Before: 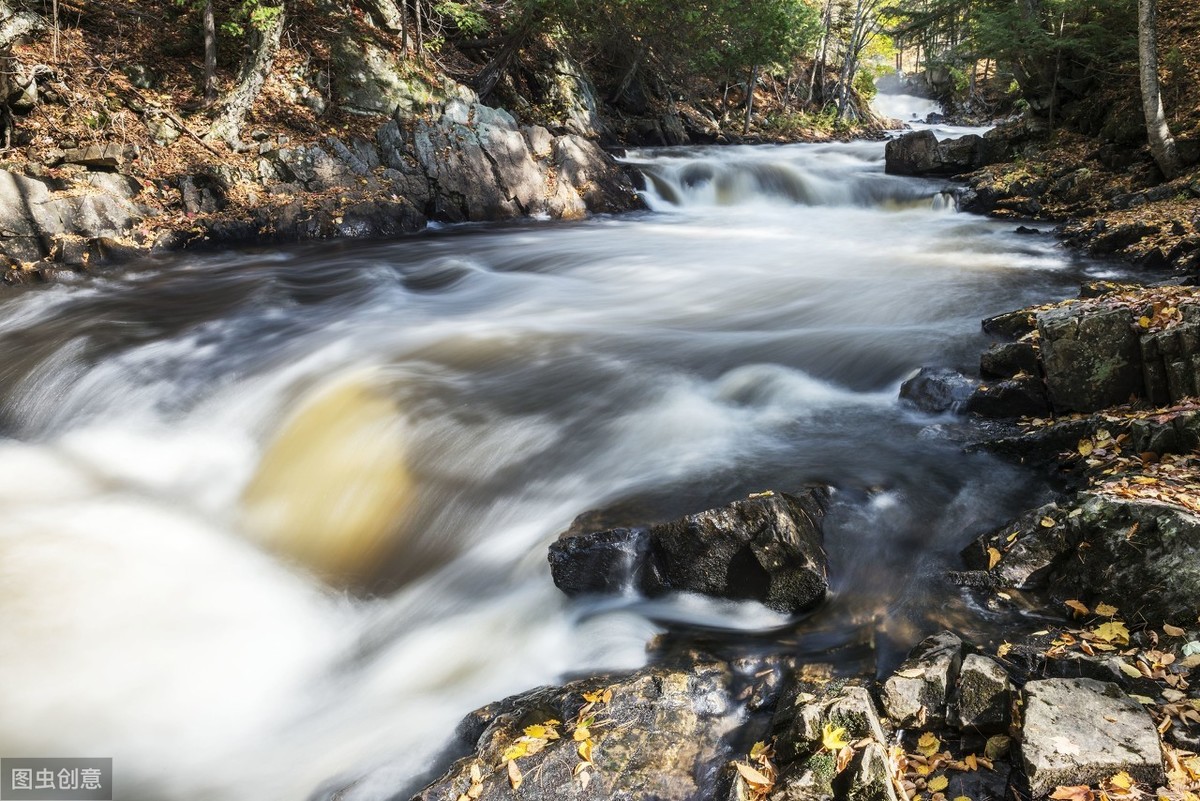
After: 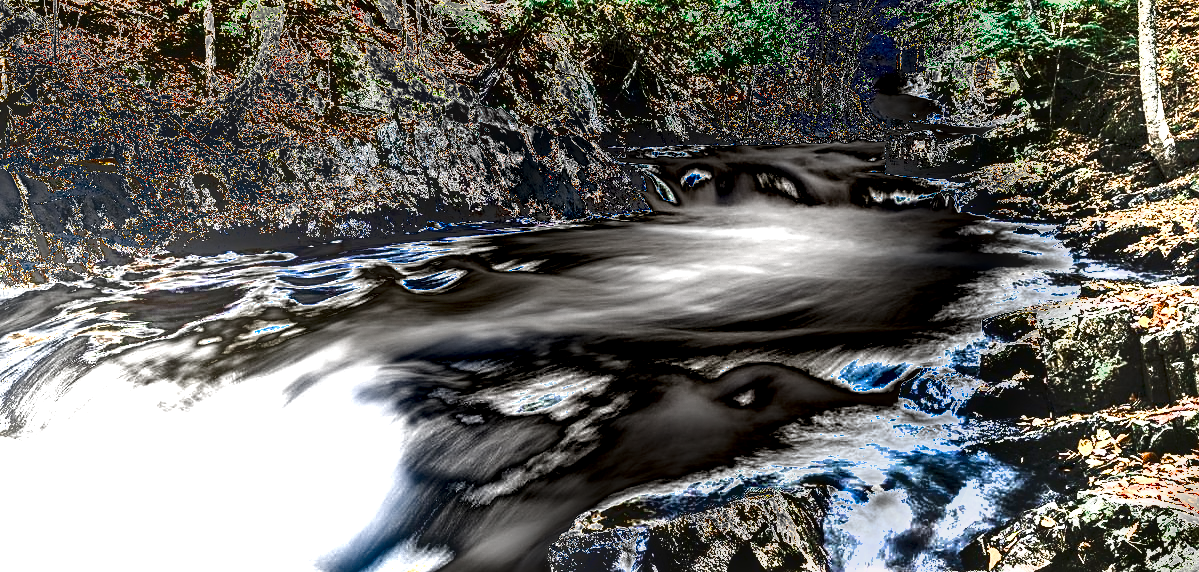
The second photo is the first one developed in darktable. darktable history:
crop: bottom 28.576%
local contrast: on, module defaults
color zones: curves: ch0 [(0, 0.5) (0.125, 0.4) (0.25, 0.5) (0.375, 0.4) (0.5, 0.4) (0.625, 0.35) (0.75, 0.35) (0.875, 0.5)]; ch1 [(0, 0.35) (0.125, 0.45) (0.25, 0.35) (0.375, 0.35) (0.5, 0.35) (0.625, 0.35) (0.75, 0.45) (0.875, 0.35)]; ch2 [(0, 0.6) (0.125, 0.5) (0.25, 0.5) (0.375, 0.6) (0.5, 0.6) (0.625, 0.5) (0.75, 0.5) (0.875, 0.5)]
shadows and highlights: radius 100.41, shadows 50.55, highlights -64.36, highlights color adjustment 49.82%, soften with gaussian
sharpen: on, module defaults
contrast equalizer: y [[0.526, 0.53, 0.532, 0.532, 0.53, 0.525], [0.5 ×6], [0.5 ×6], [0 ×6], [0 ×6]]
exposure: black level correction 0, exposure 4 EV, compensate exposure bias true, compensate highlight preservation false
